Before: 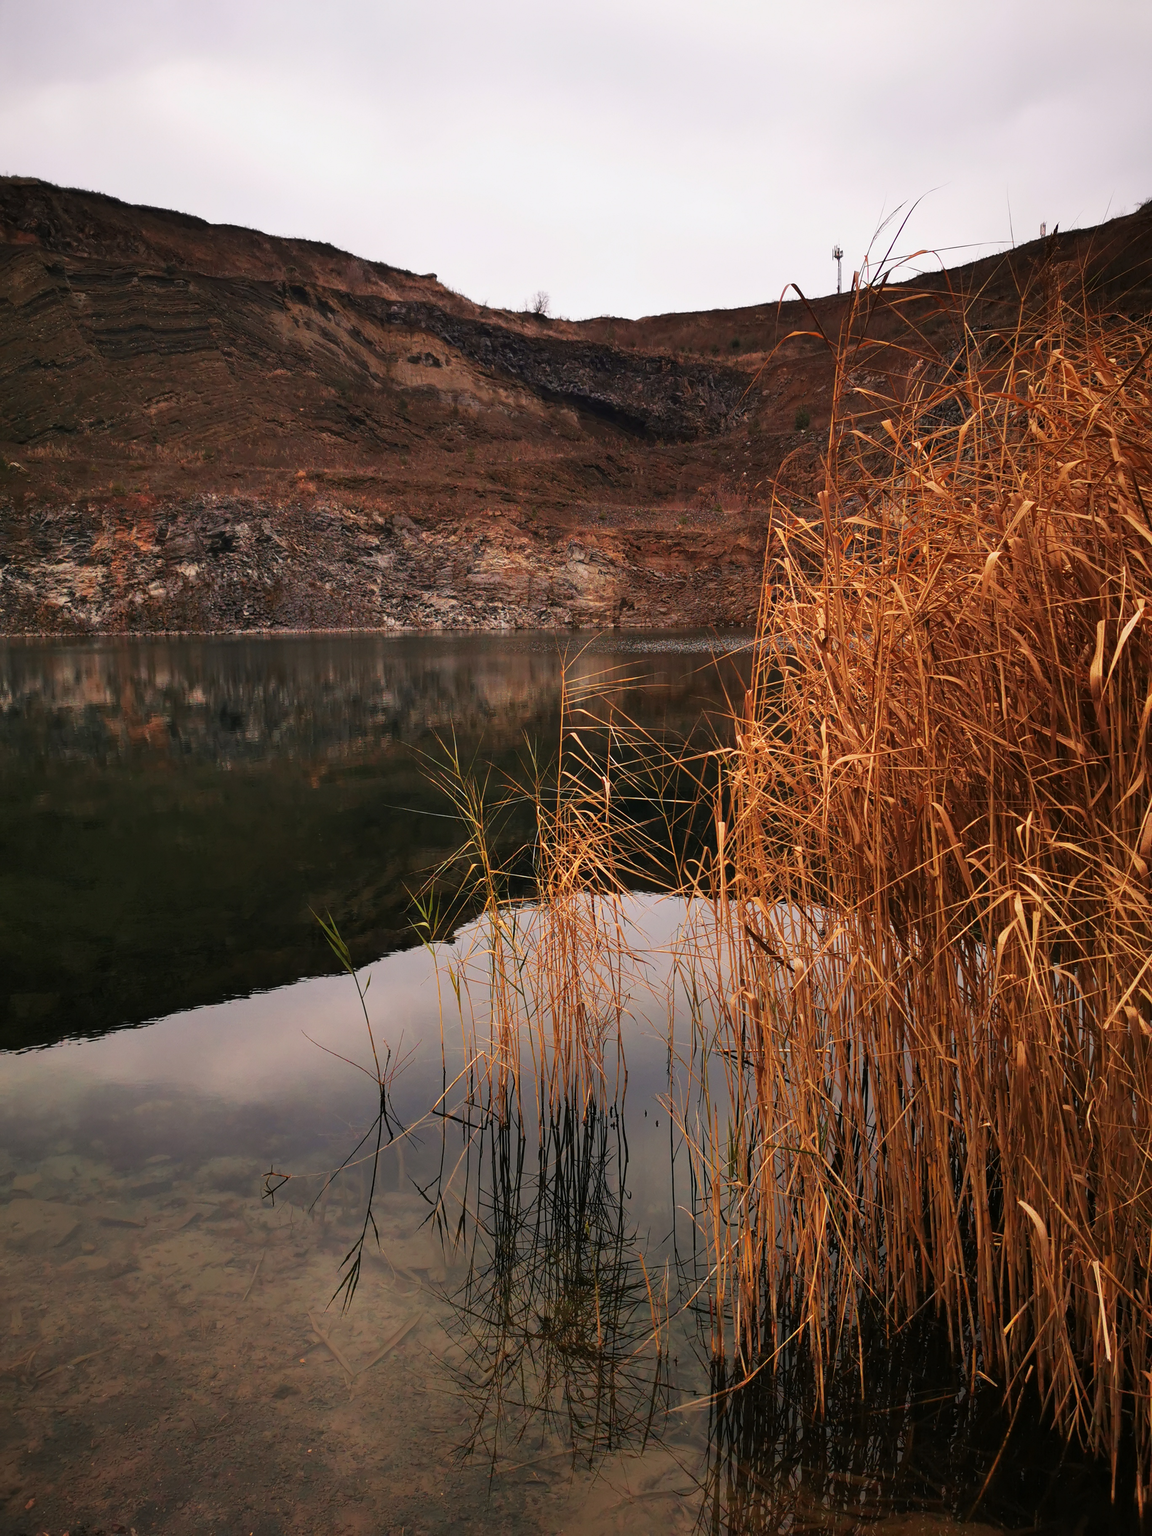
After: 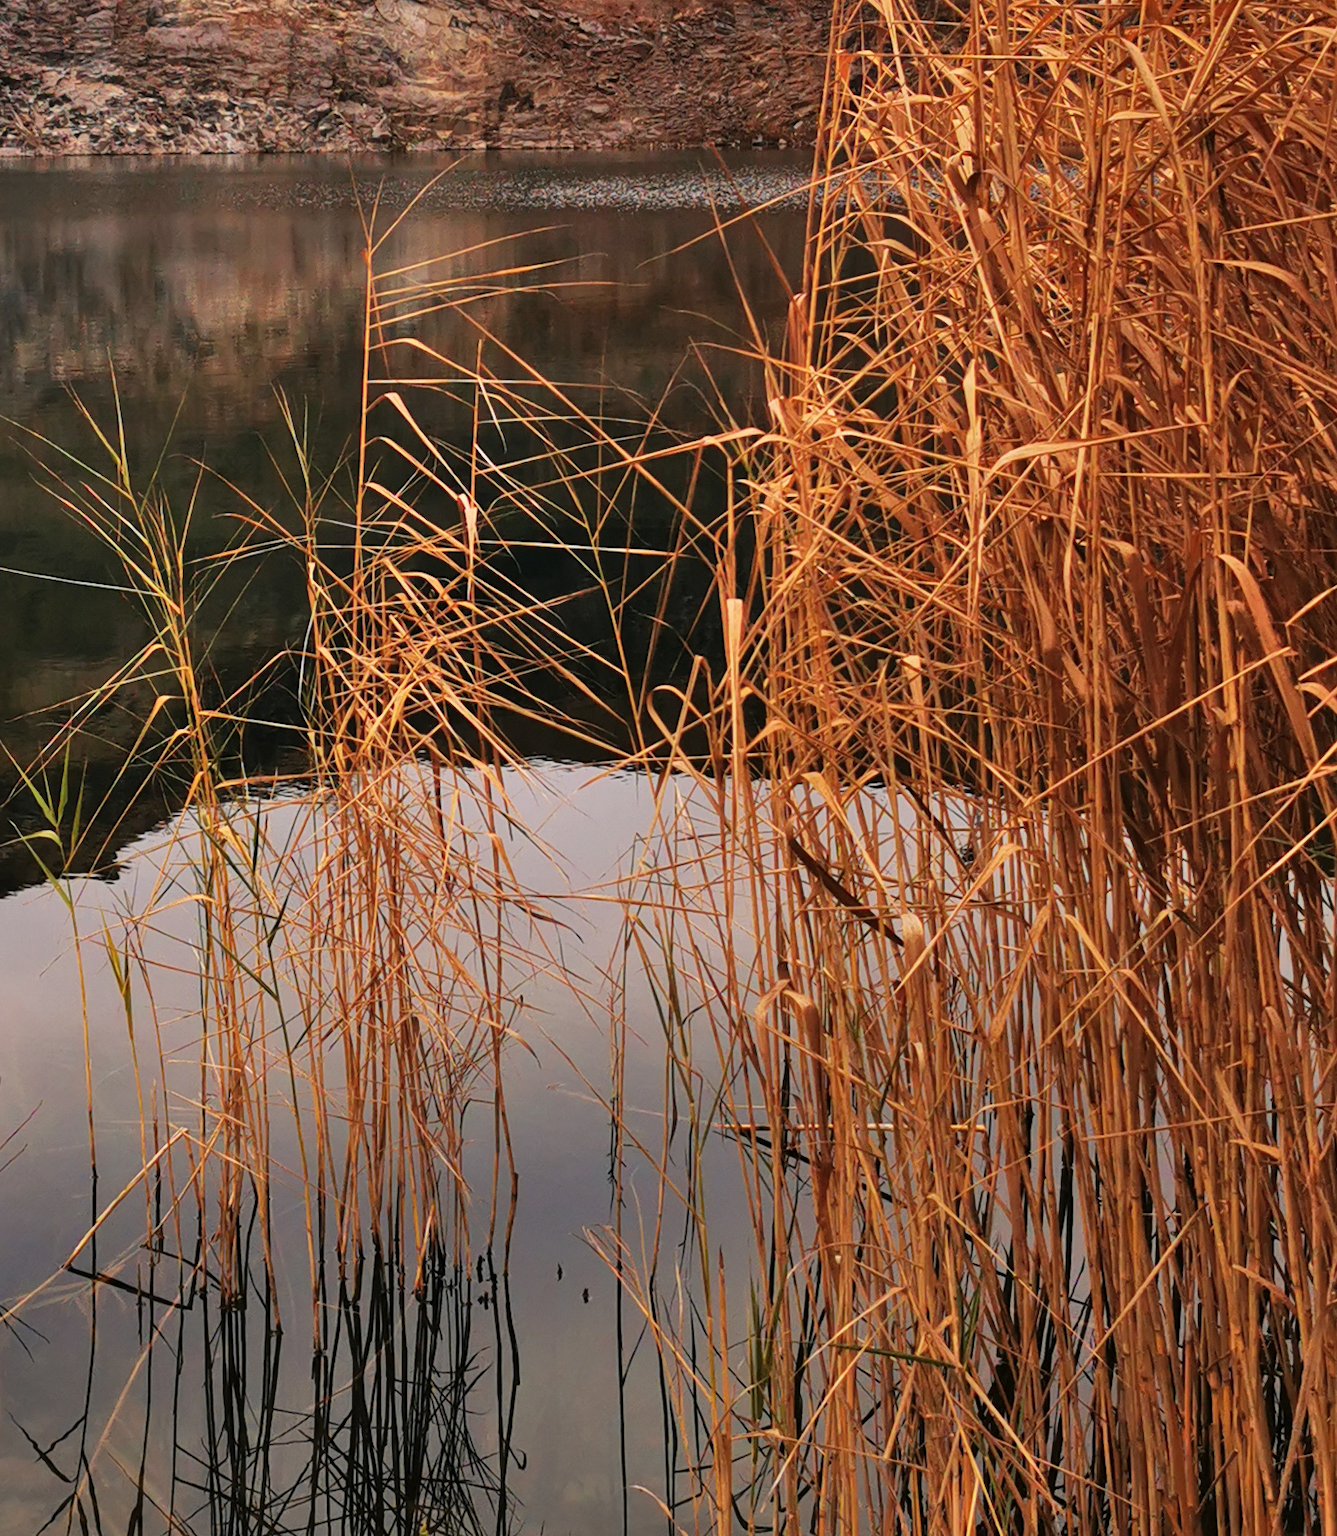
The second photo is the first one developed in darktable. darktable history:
crop: left 35.03%, top 36.625%, right 14.663%, bottom 20.057%
shadows and highlights: low approximation 0.01, soften with gaussian
